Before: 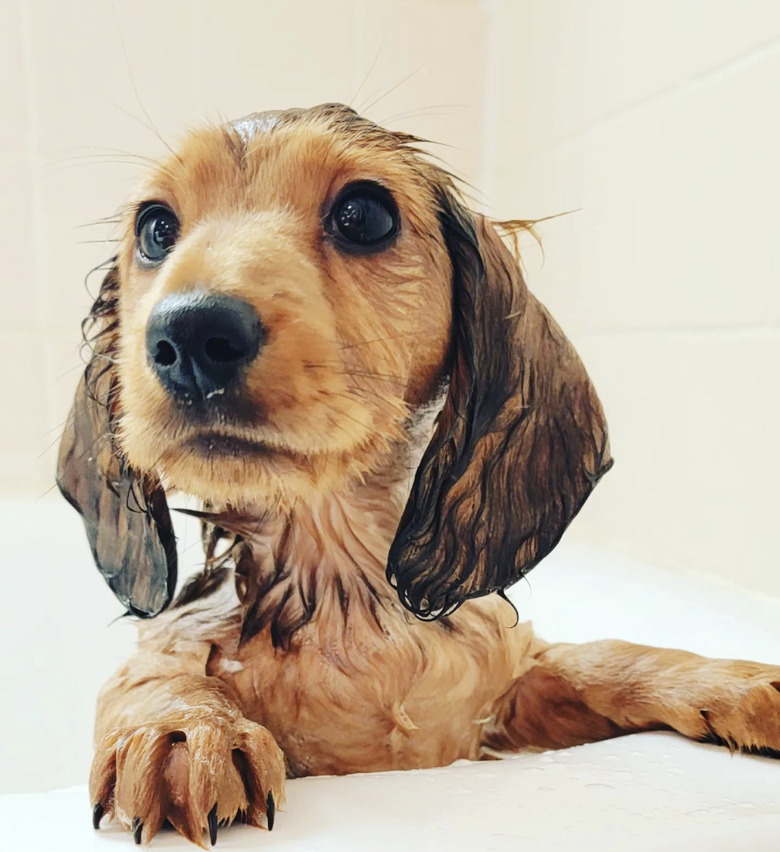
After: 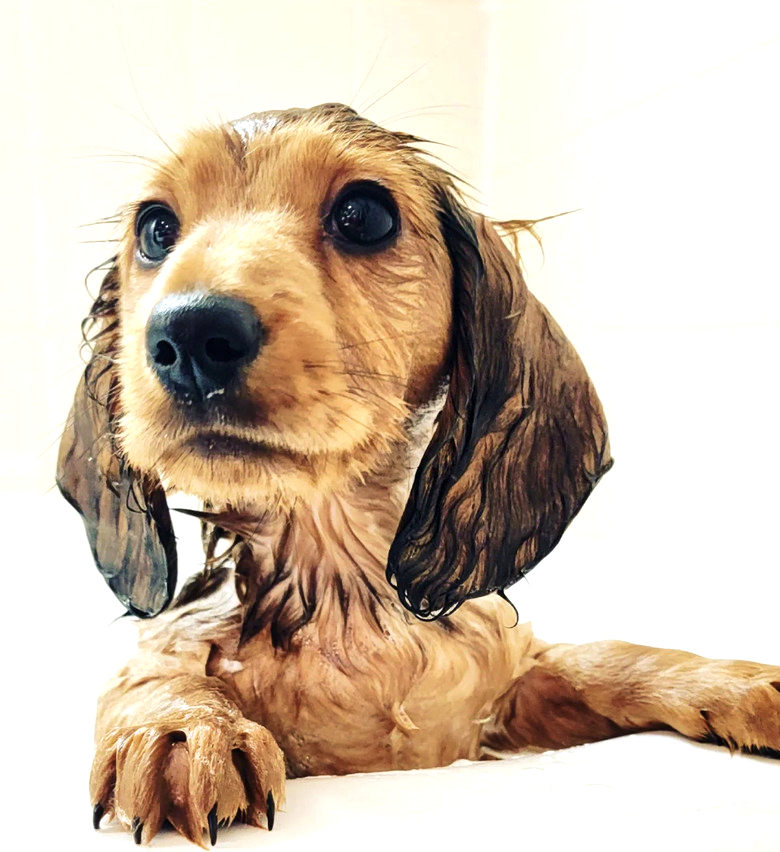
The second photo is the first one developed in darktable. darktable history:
local contrast: mode bilateral grid, contrast 19, coarseness 50, detail 149%, midtone range 0.2
tone equalizer: -8 EV -0.424 EV, -7 EV -0.414 EV, -6 EV -0.297 EV, -5 EV -0.196 EV, -3 EV 0.206 EV, -2 EV 0.362 EV, -1 EV 0.402 EV, +0 EV 0.447 EV, edges refinement/feathering 500, mask exposure compensation -1.24 EV, preserve details no
velvia: on, module defaults
